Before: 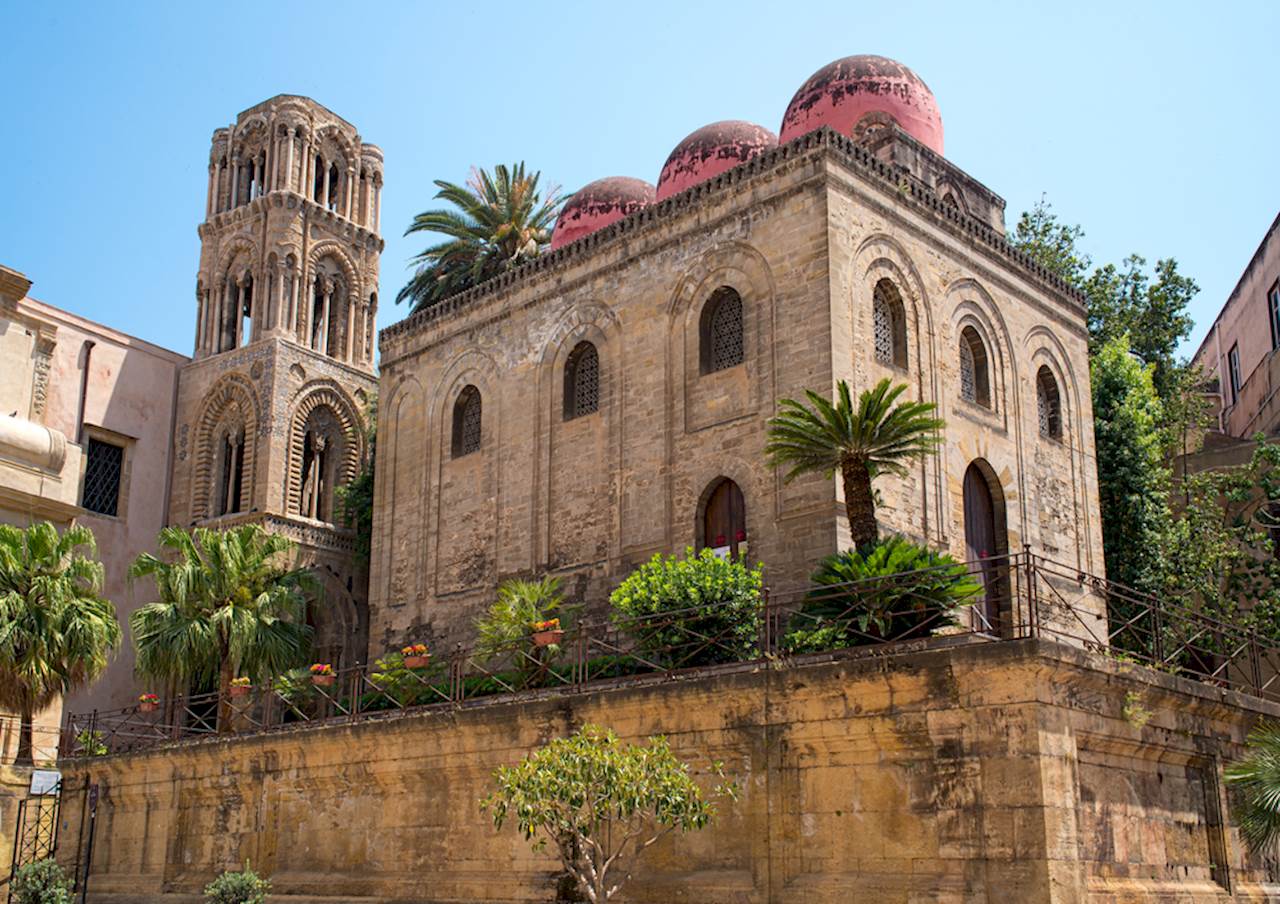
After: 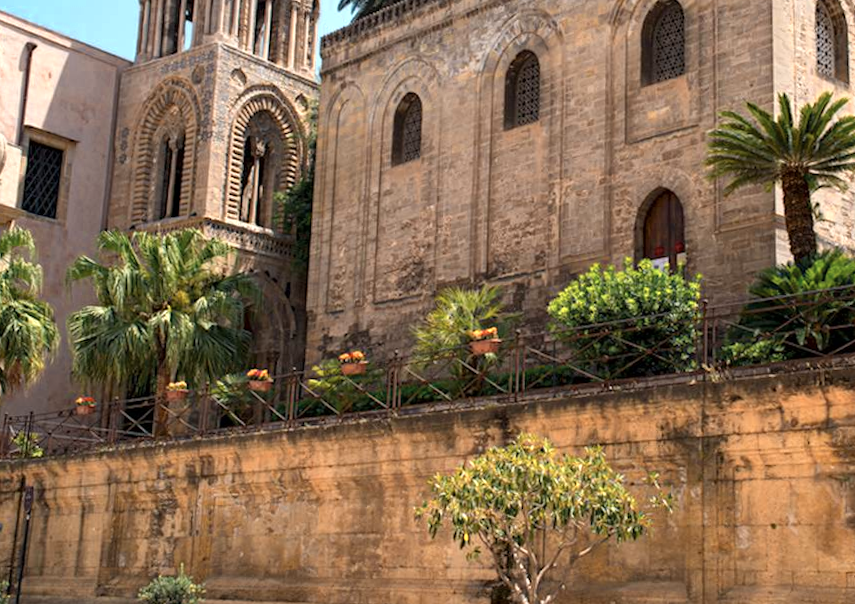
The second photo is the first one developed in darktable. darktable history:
color zones: curves: ch0 [(0.018, 0.548) (0.197, 0.654) (0.425, 0.447) (0.605, 0.658) (0.732, 0.579)]; ch1 [(0.105, 0.531) (0.224, 0.531) (0.386, 0.39) (0.618, 0.456) (0.732, 0.456) (0.956, 0.421)]; ch2 [(0.039, 0.583) (0.215, 0.465) (0.399, 0.544) (0.465, 0.548) (0.614, 0.447) (0.724, 0.43) (0.882, 0.623) (0.956, 0.632)]
crop and rotate: angle -0.82°, left 3.85%, top 31.828%, right 27.992%
